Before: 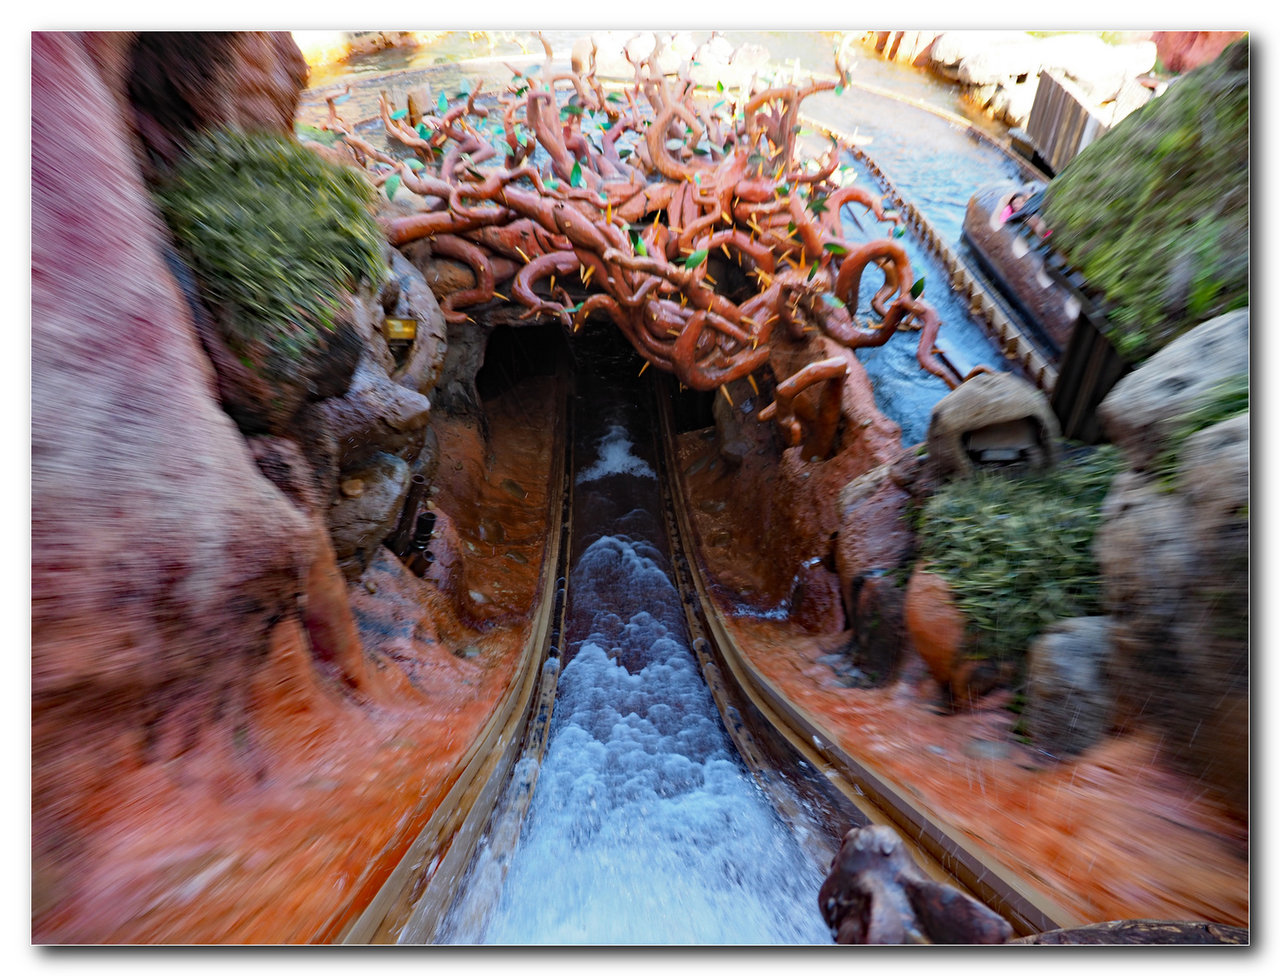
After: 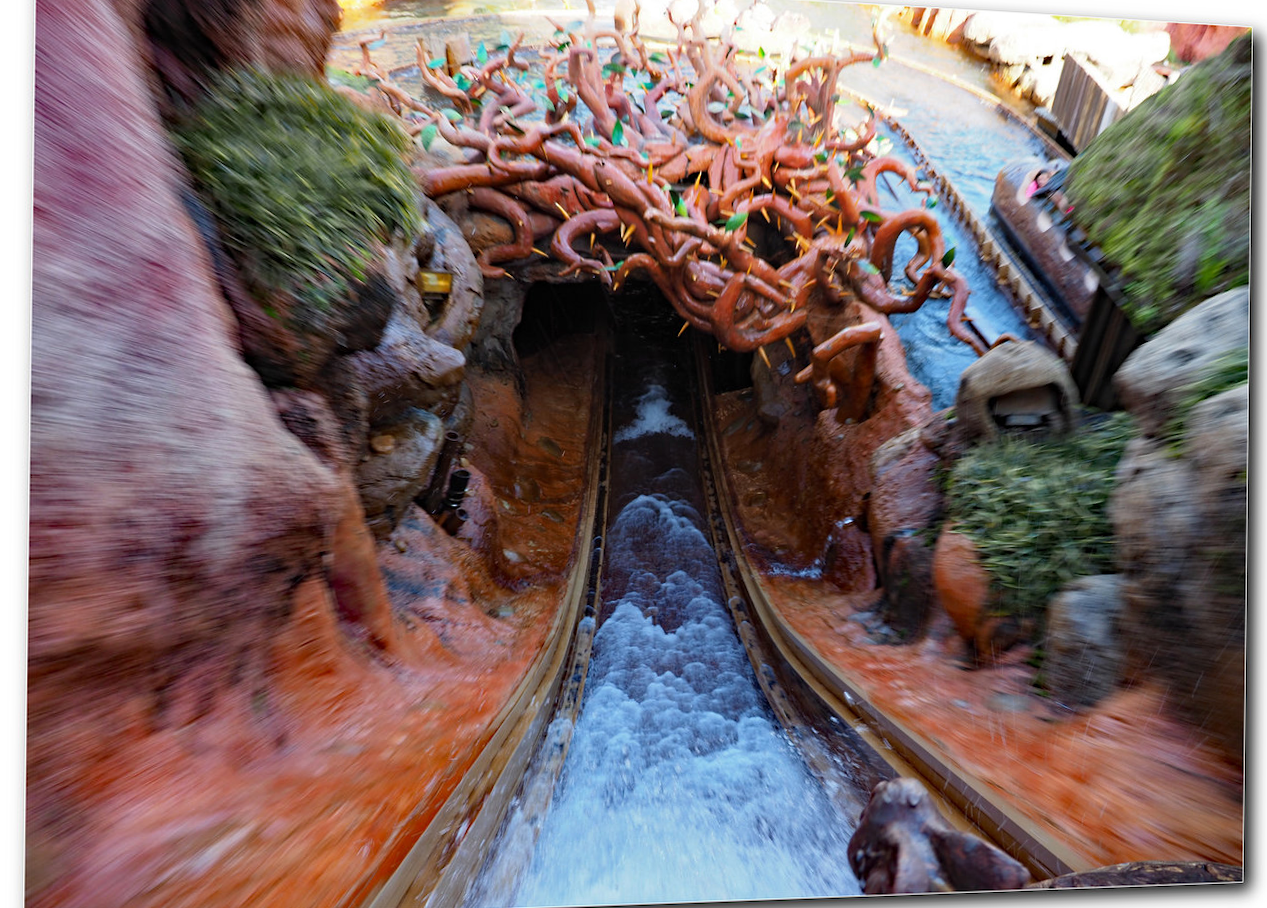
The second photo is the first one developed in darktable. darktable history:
sharpen: radius 5.325, amount 0.312, threshold 26.433
rotate and perspective: rotation 0.679°, lens shift (horizontal) 0.136, crop left 0.009, crop right 0.991, crop top 0.078, crop bottom 0.95
